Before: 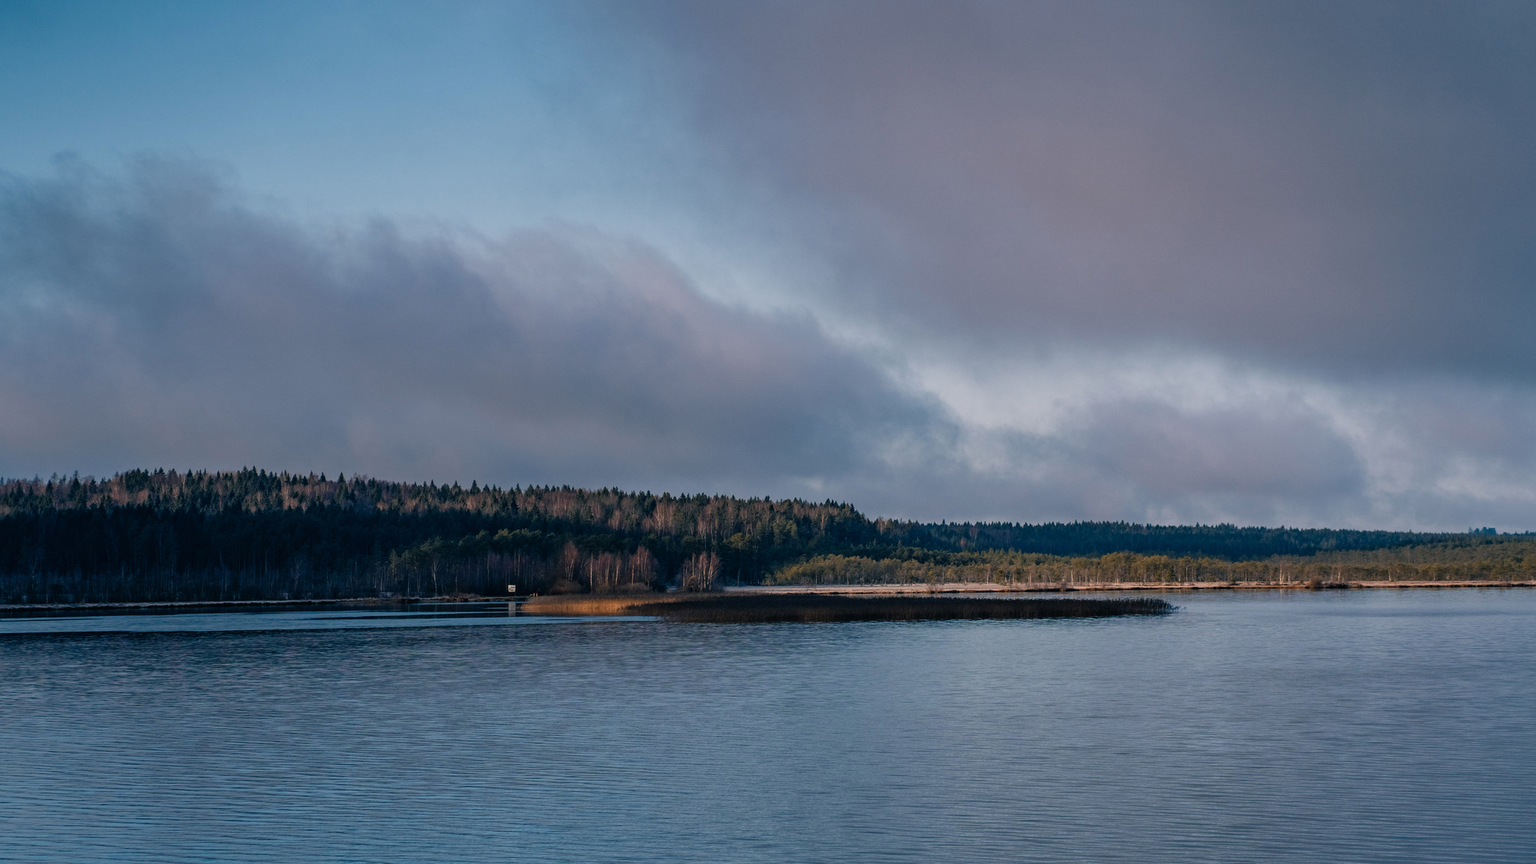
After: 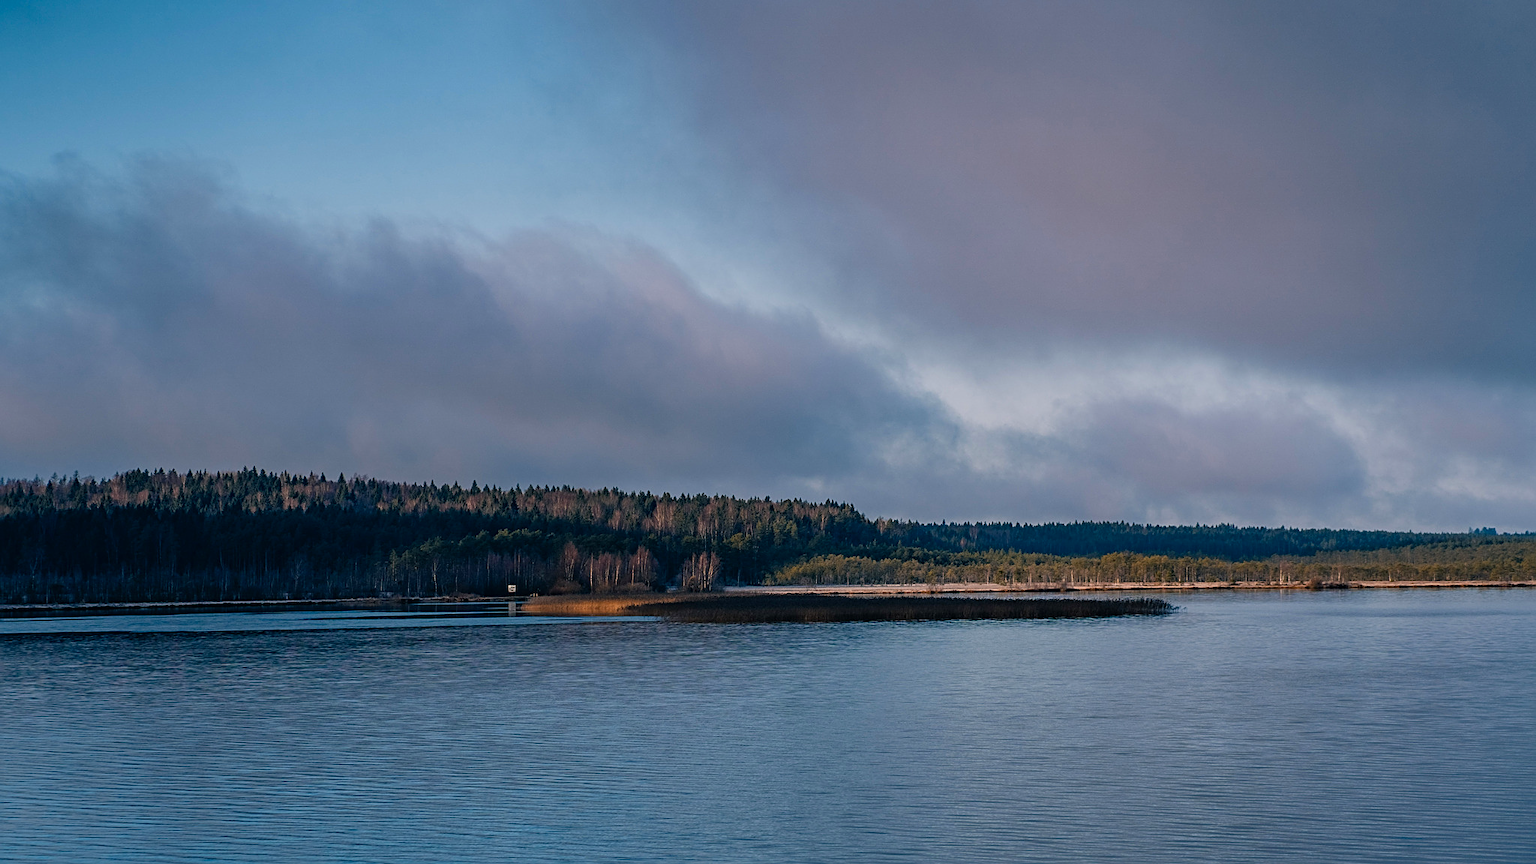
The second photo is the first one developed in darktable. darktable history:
contrast brightness saturation: saturation 0.178
sharpen: on, module defaults
